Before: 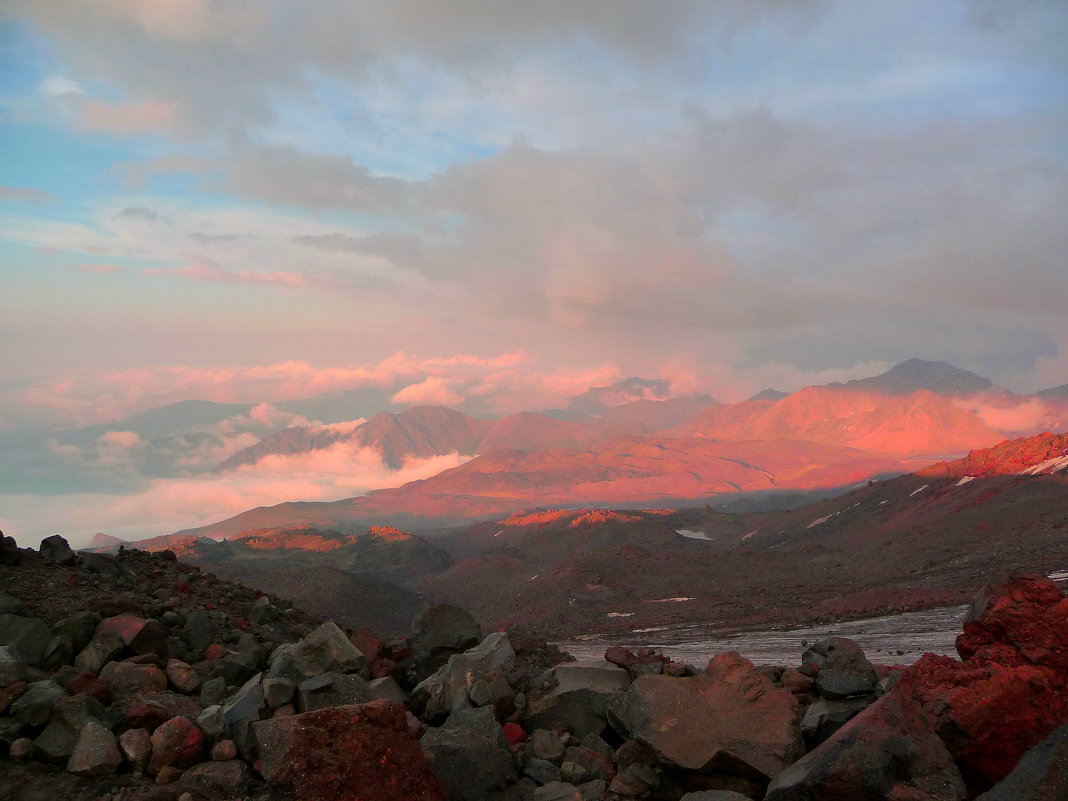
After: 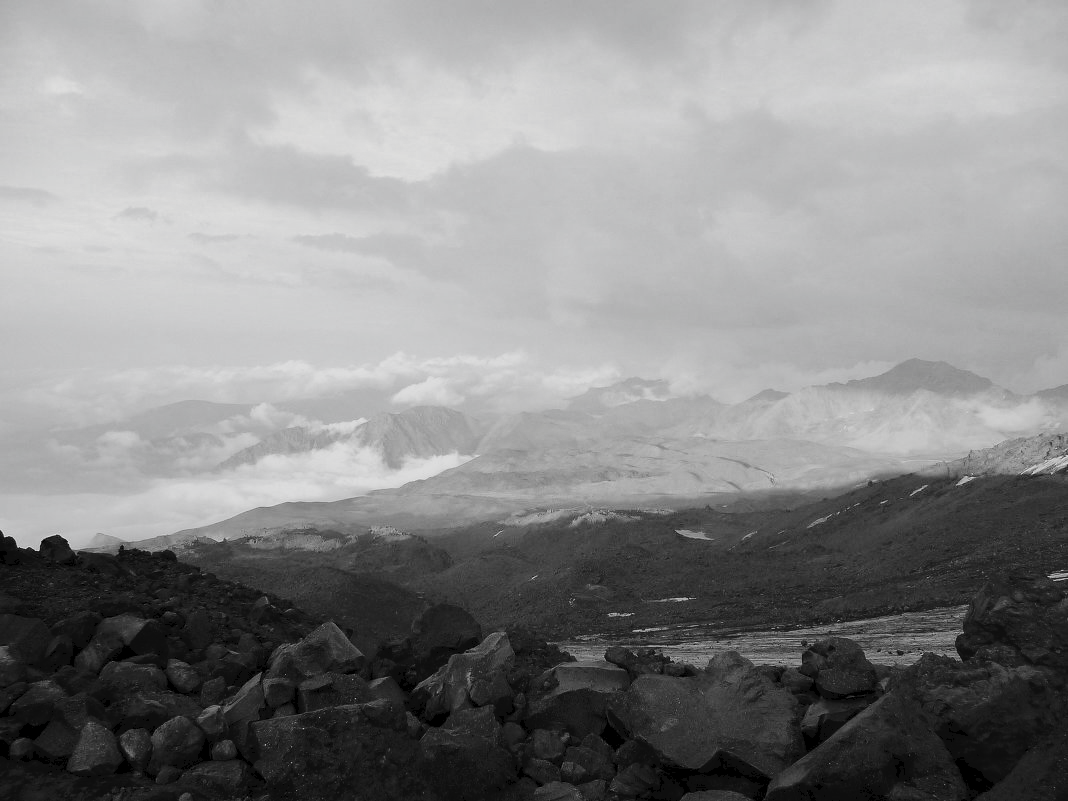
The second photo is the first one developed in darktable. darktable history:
tone curve: curves: ch0 [(0, 0) (0.003, 0.04) (0.011, 0.04) (0.025, 0.043) (0.044, 0.049) (0.069, 0.066) (0.1, 0.095) (0.136, 0.121) (0.177, 0.154) (0.224, 0.211) (0.277, 0.281) (0.335, 0.358) (0.399, 0.452) (0.468, 0.54) (0.543, 0.628) (0.623, 0.721) (0.709, 0.801) (0.801, 0.883) (0.898, 0.948) (1, 1)], preserve colors none
color look up table: target L [91.64, 98.62, 87.41, 79.52, 81.33, 78.43, 71.47, 49.24, 58.12, 56.83, 51.22, 37.41, 36.85, 27.98, 200.73, 88.82, 75.15, 75.88, 63.98, 62.84, 66.24, 62.46, 49.9, 52.8, 33.74, 30.59, 5.464, 94.45, 75.88, 79.88, 67.74, 70.35, 88.12, 58.38, 75.52, 63.98, 50.83, 32.1, 22.84, 40.45, 29.29, 100.33, 98.62, 91.64, 87.41, 80.24, 72.21, 51.22, 3.967], target a [-0.003, -0.288, -0.002, -0.002, 0 ×4, 0.001, 0.001, 0, 0.001, 0.001, 0, 0, -0.003, -0.002, 0 ×5, 0.001, 0, 0.001, 0, 0, -0.1, 0 ×4, -0.001, 0.001, 0, 0, 0, 0.001, 0.001, 0.001, 0, 0.001, -0.288, -0.003, -0.002, -0.001, 0, 0, 0], target b [0.024, 3.61, 0.024, 0.023, 0.002 ×4, -0.004, -0.004, 0.002, -0.003, -0.003, 0, -0.001, 0.025, 0.023, 0.002 ×5, -0.004, 0.002, -0.003, 0, 0.003, 1.229, 0.002 ×5, -0.004, 0.002, 0.002, 0.002, -0.005, -0.004, -0.003, 0, -0.002, 3.61, 0.024, 0.024, 0.002, 0.002, 0.002, 0.003], num patches 49
